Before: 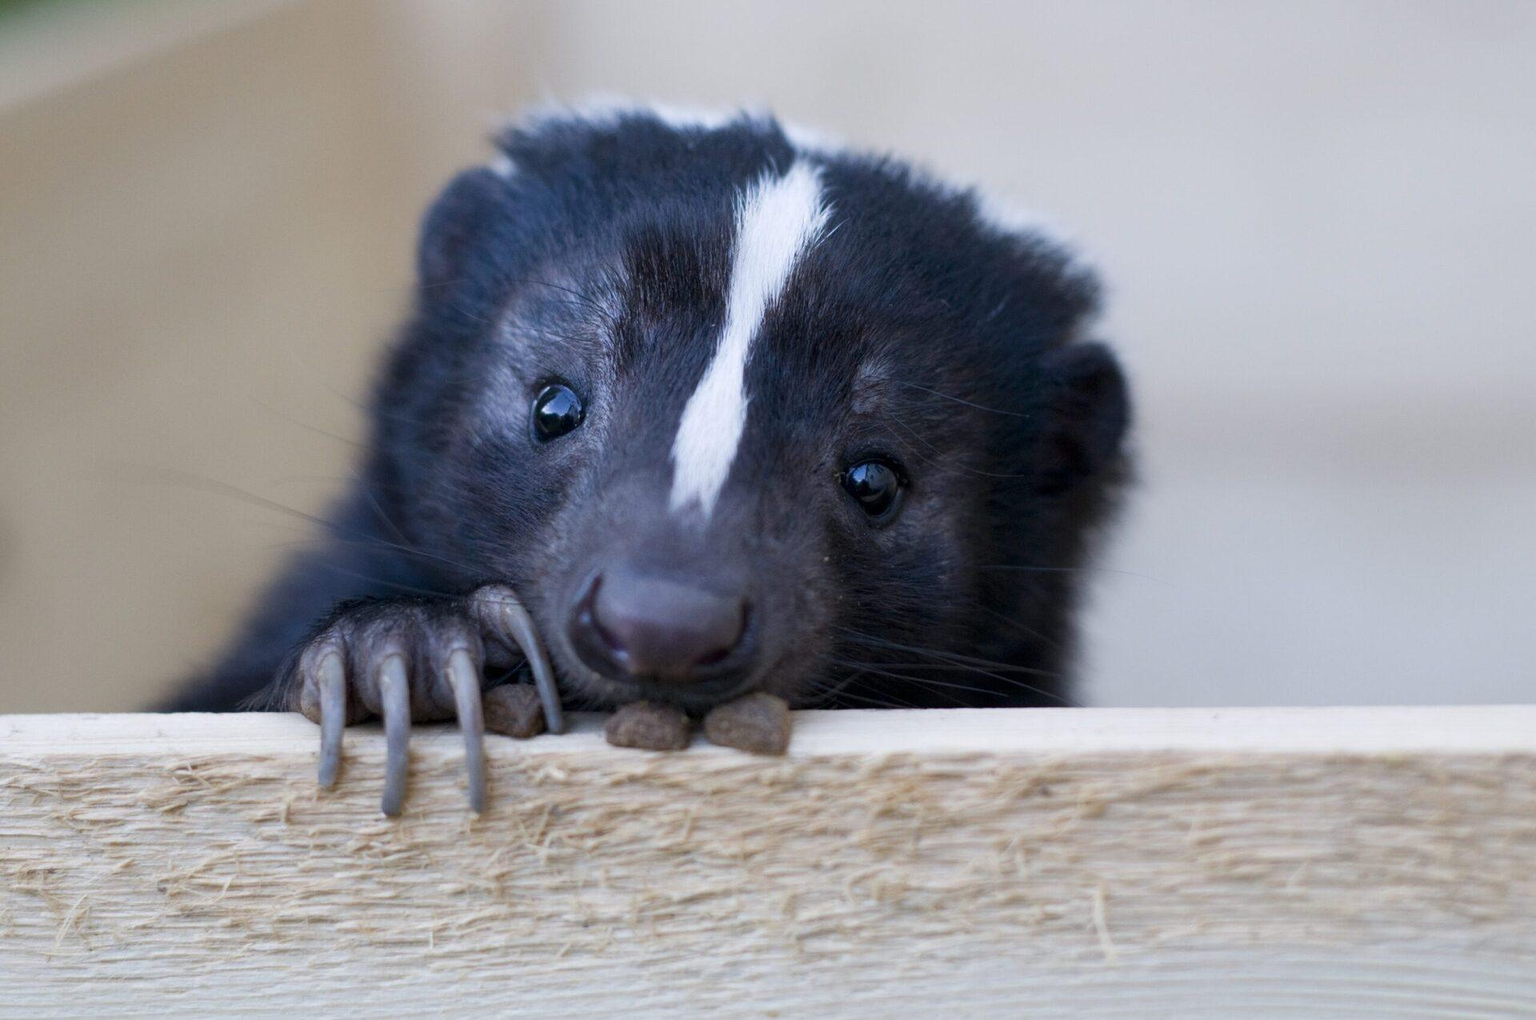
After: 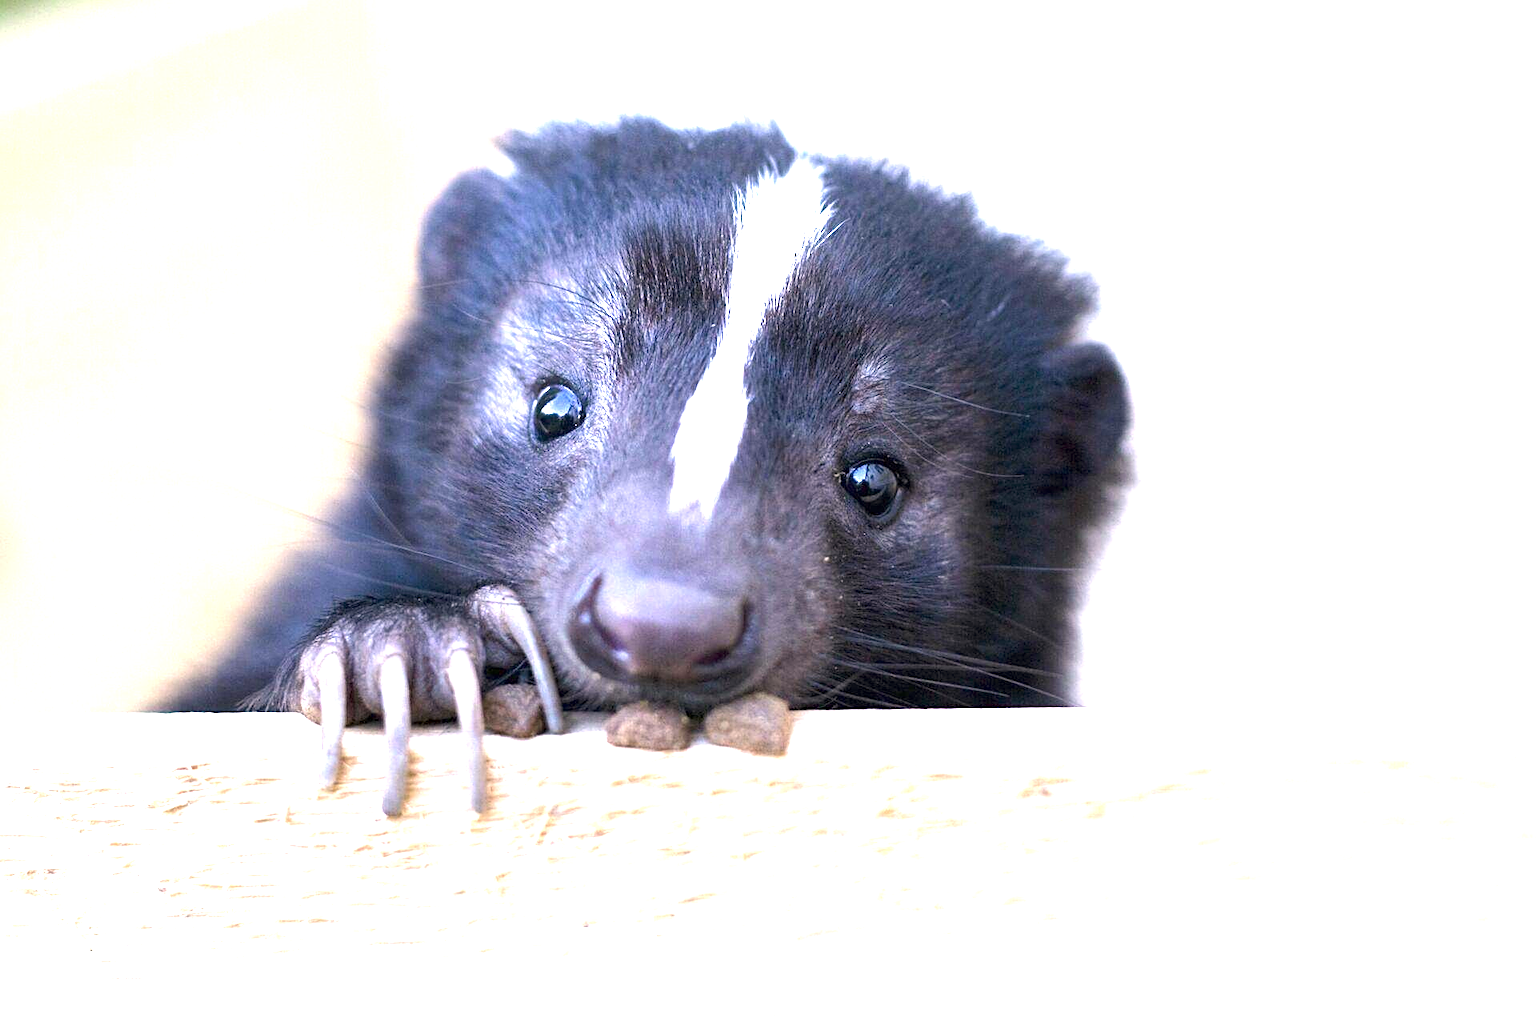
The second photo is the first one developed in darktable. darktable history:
color correction: highlights a* 5.8, highlights b* 4.84
sharpen: on, module defaults
tone equalizer: -8 EV -0.396 EV, -7 EV -0.358 EV, -6 EV -0.296 EV, -5 EV -0.233 EV, -3 EV 0.223 EV, -2 EV 0.337 EV, -1 EV 0.392 EV, +0 EV 0.397 EV, smoothing diameter 24.98%, edges refinement/feathering 14.16, preserve details guided filter
exposure: black level correction 0, exposure 1.701 EV, compensate exposure bias true, compensate highlight preservation false
